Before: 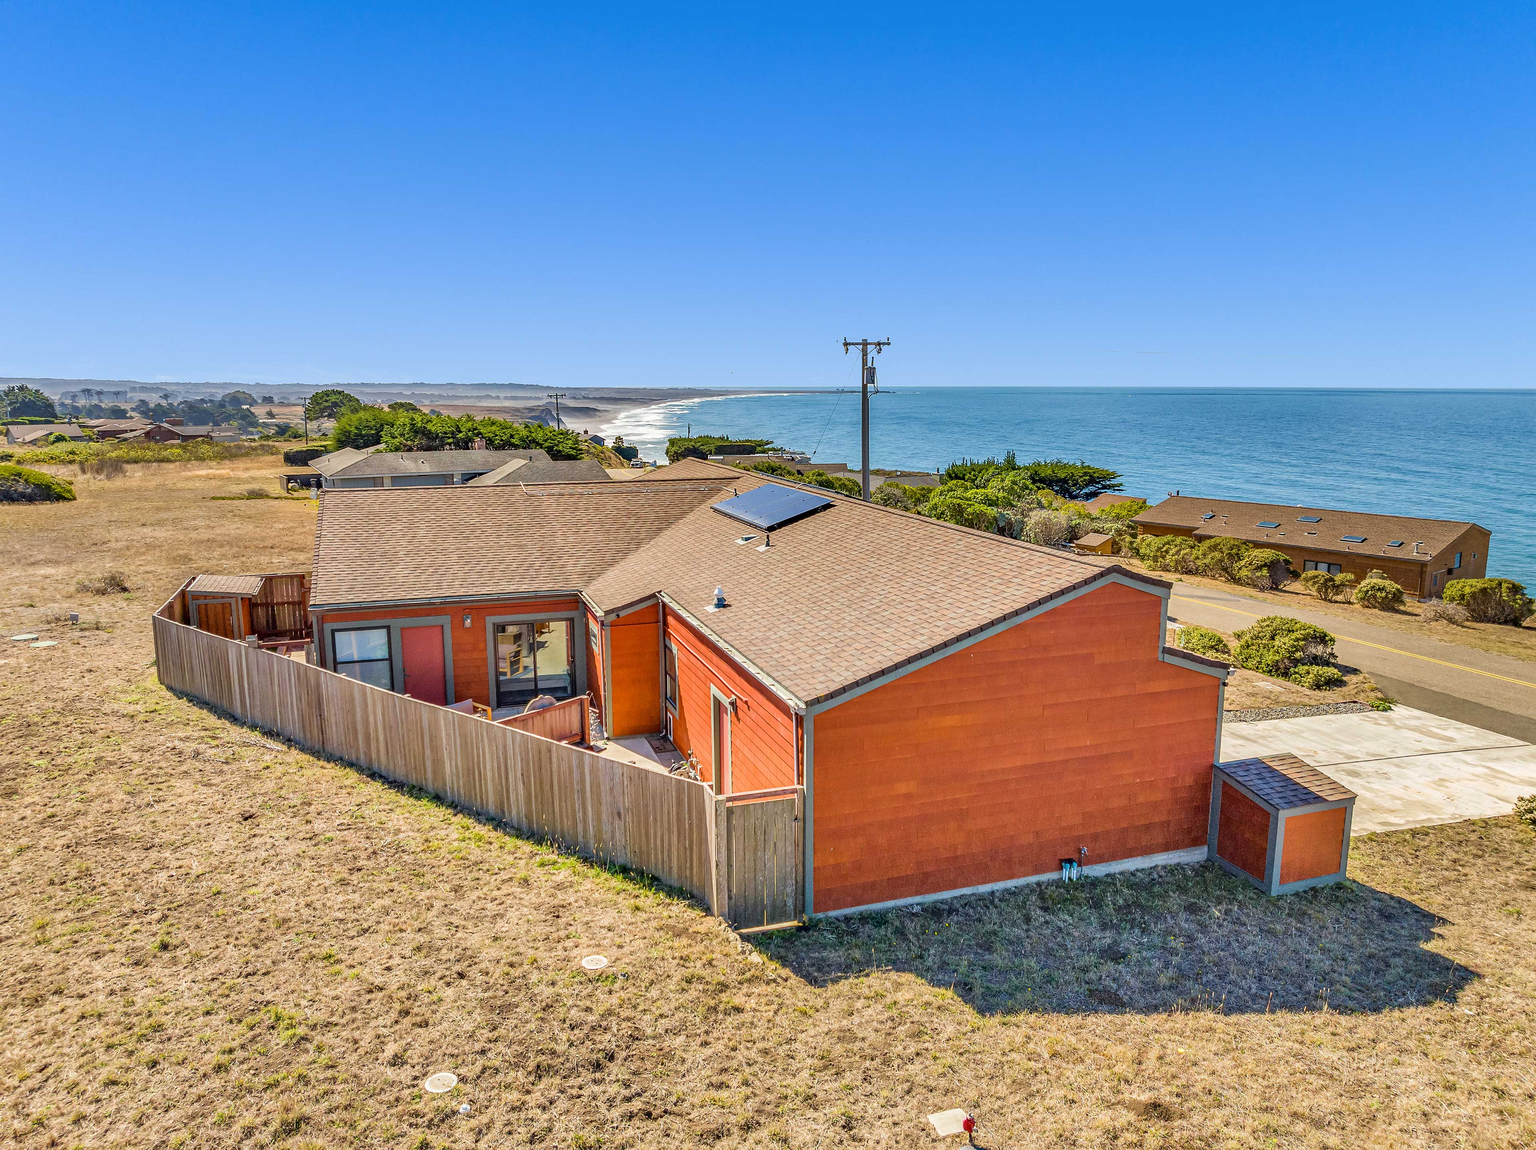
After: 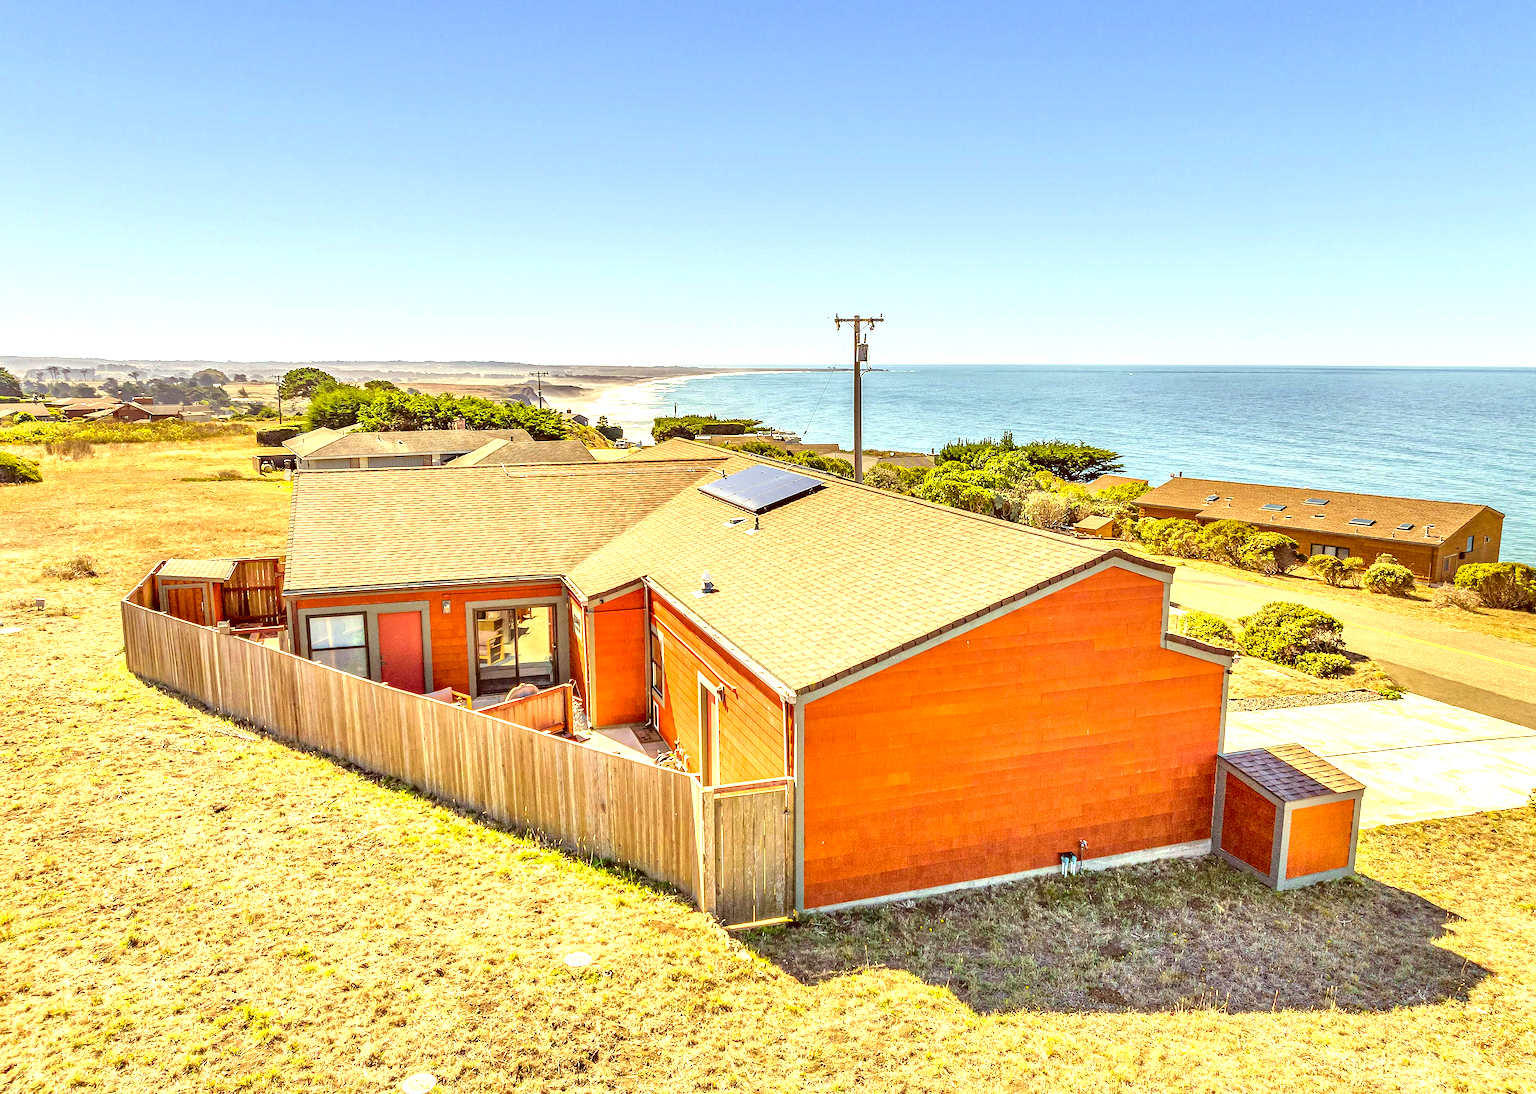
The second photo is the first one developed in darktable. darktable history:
color correction: highlights a* 1.02, highlights b* 23.55, shadows a* 15.16, shadows b* 24.27
color calibration: gray › normalize channels true, illuminant same as pipeline (D50), adaptation XYZ, x 0.345, y 0.359, temperature 5017.61 K, gamut compression 0.023
crop: left 2.334%, top 2.993%, right 0.881%, bottom 4.921%
exposure: exposure 1.158 EV, compensate highlight preservation false
